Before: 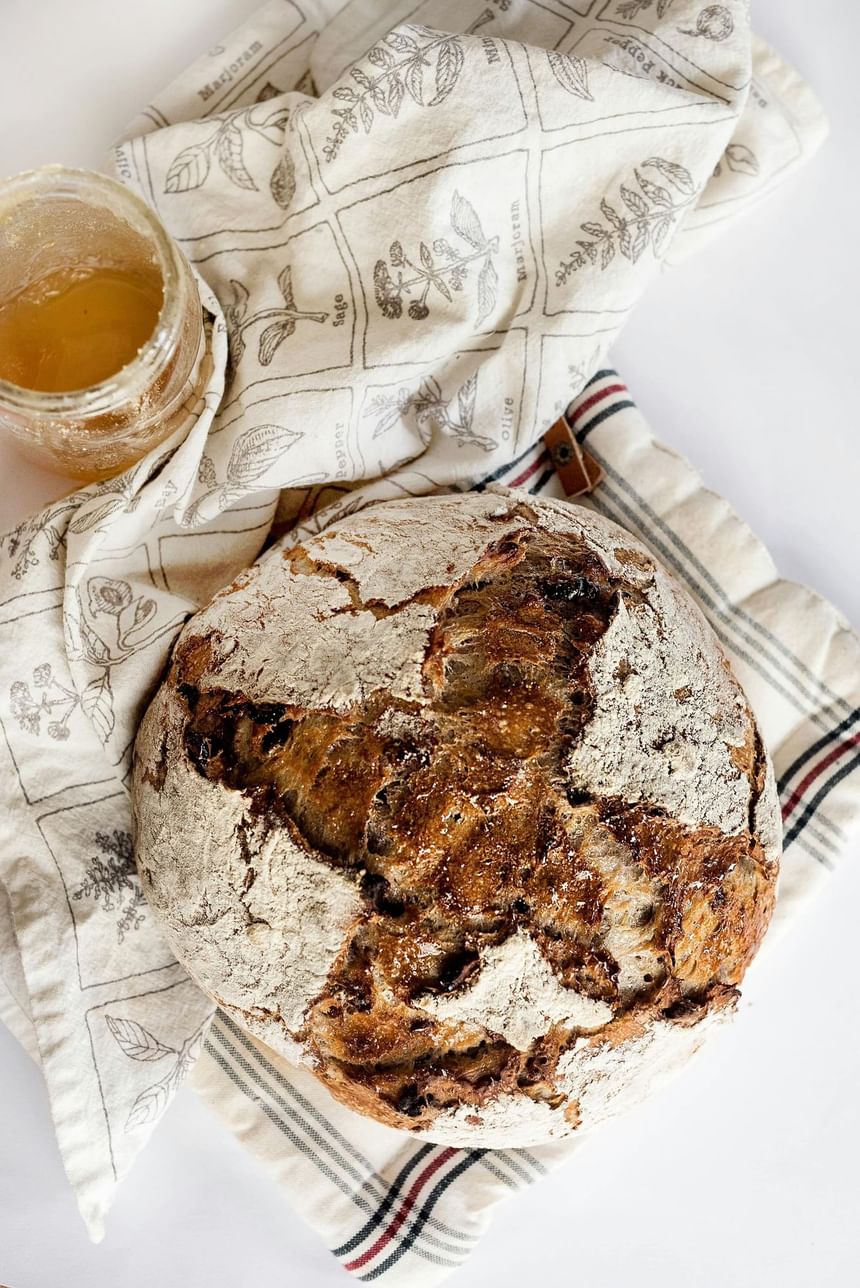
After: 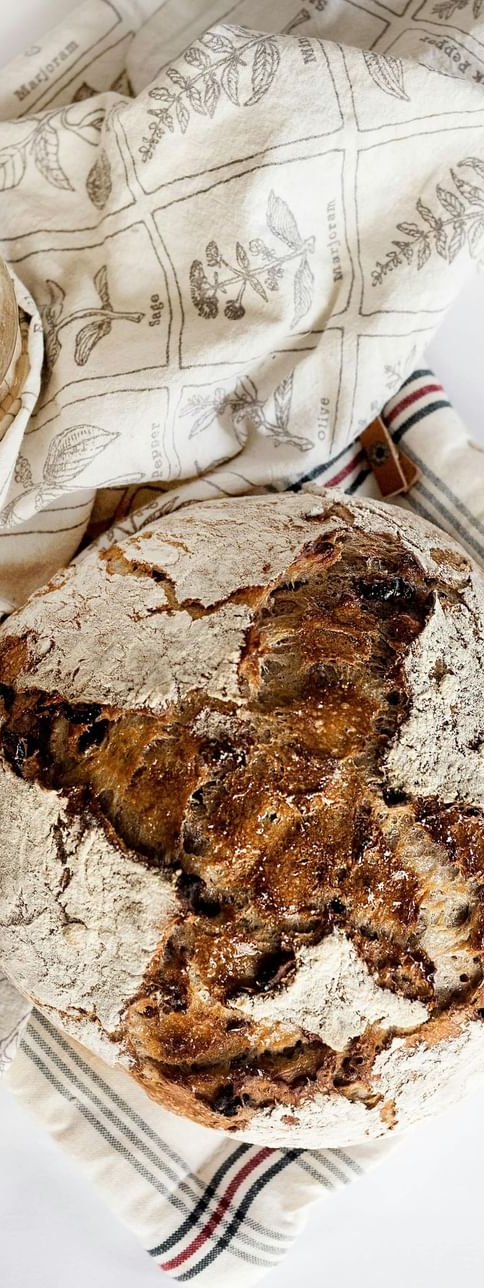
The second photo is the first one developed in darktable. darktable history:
crop: left 21.396%, right 22.287%
